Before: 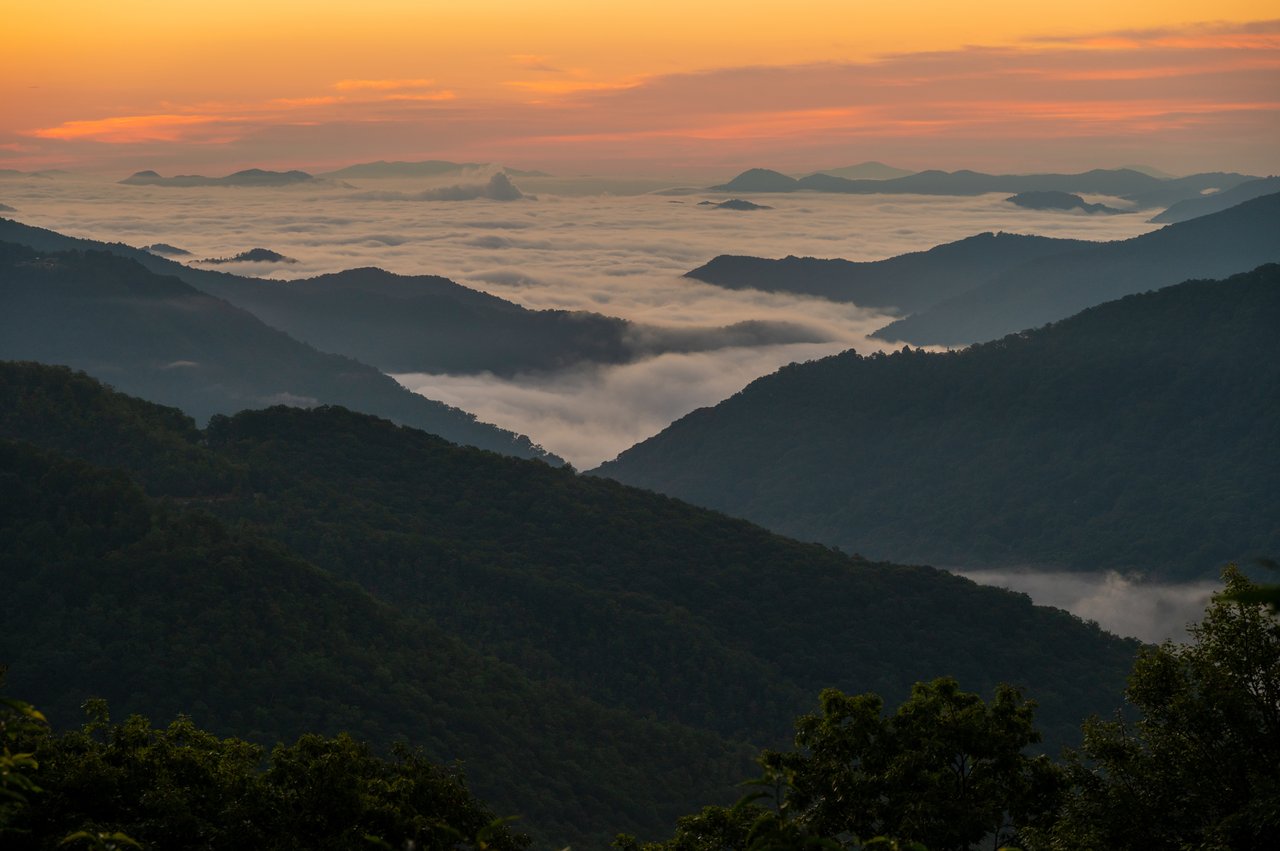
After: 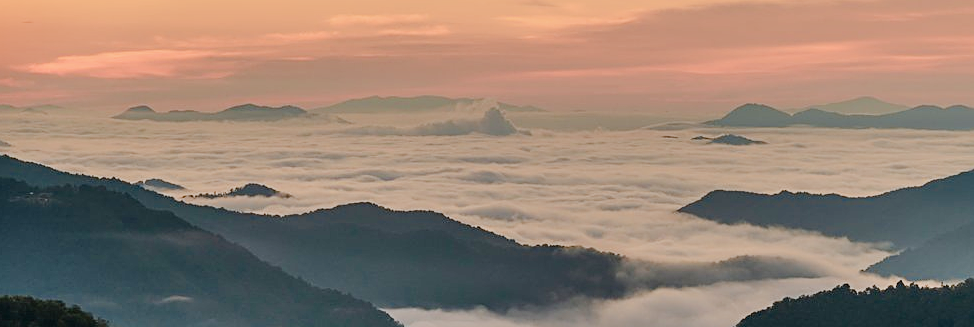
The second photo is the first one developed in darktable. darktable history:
color balance rgb: shadows lift › chroma 0.753%, shadows lift › hue 112.09°, perceptual saturation grading › global saturation 25.923%, perceptual saturation grading › highlights -50.192%, perceptual saturation grading › shadows 30.372%, perceptual brilliance grading › highlights 6.195%, perceptual brilliance grading › mid-tones 17.663%, perceptual brilliance grading › shadows -5.332%, global vibrance 10.616%, saturation formula JzAzBz (2021)
crop: left 0.521%, top 7.644%, right 23.355%, bottom 53.835%
shadows and highlights: soften with gaussian
filmic rgb: black relative exposure -7.65 EV, white relative exposure 4.56 EV, threshold 5.95 EV, hardness 3.61, contrast 1.052, enable highlight reconstruction true
sharpen: on, module defaults
exposure: black level correction 0.001, exposure 0.499 EV, compensate exposure bias true, compensate highlight preservation false
